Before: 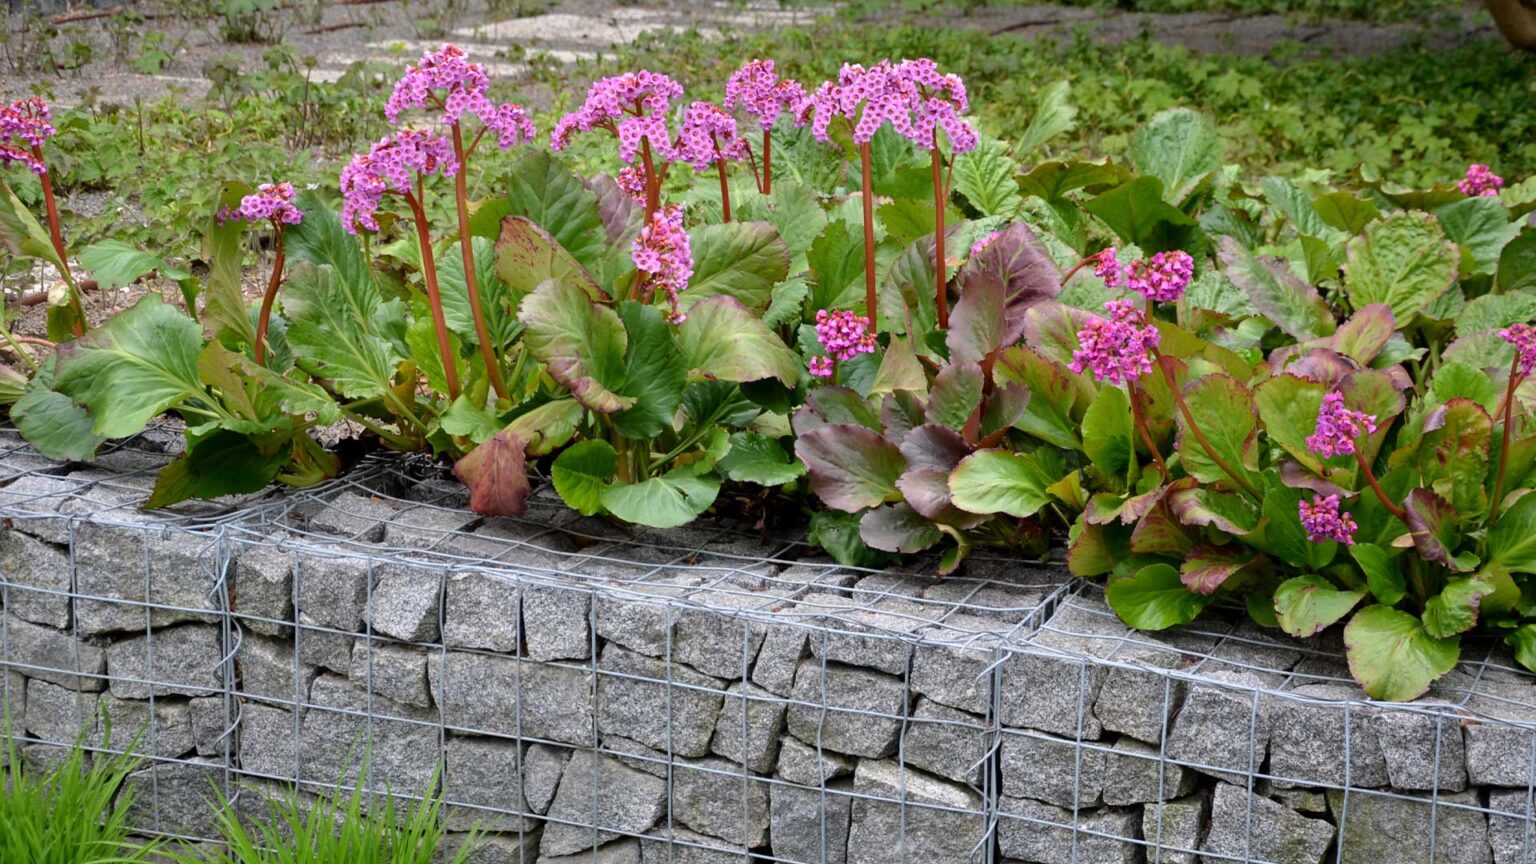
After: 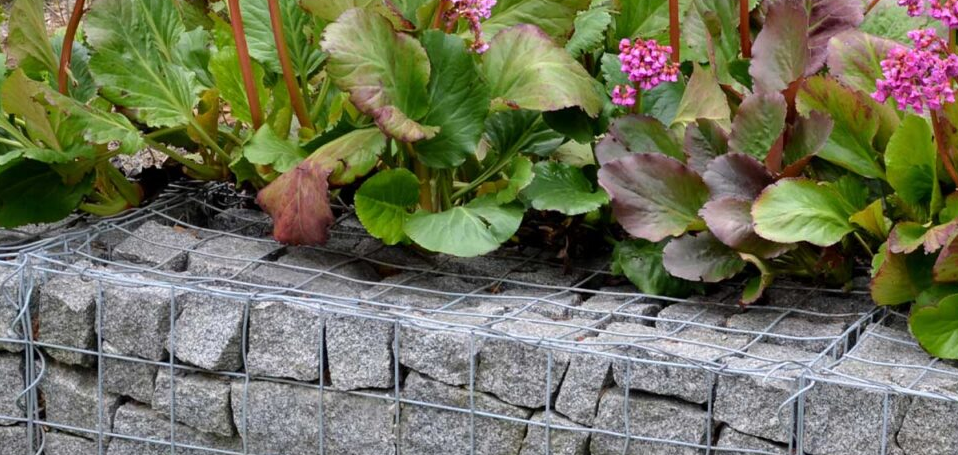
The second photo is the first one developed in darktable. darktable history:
crop: left 12.855%, top 31.444%, right 24.757%, bottom 15.788%
